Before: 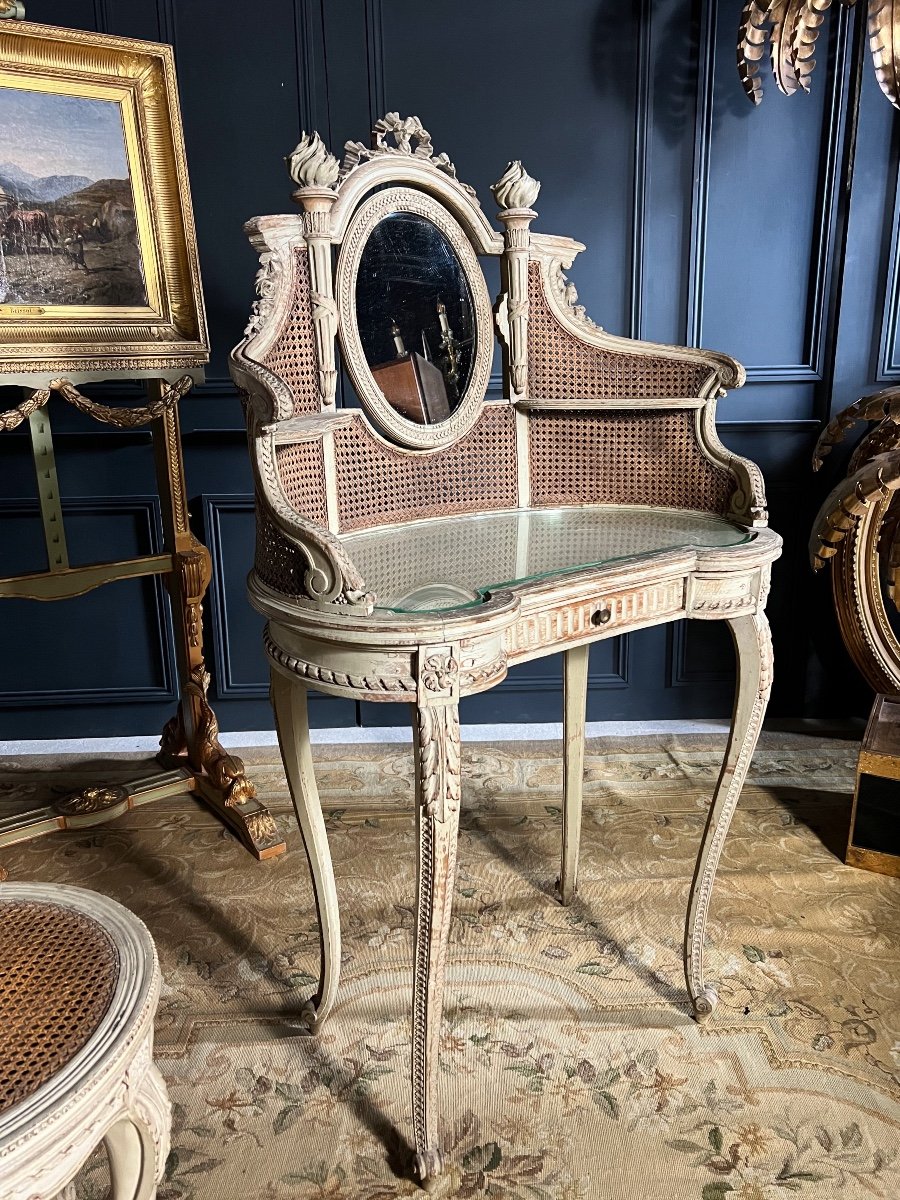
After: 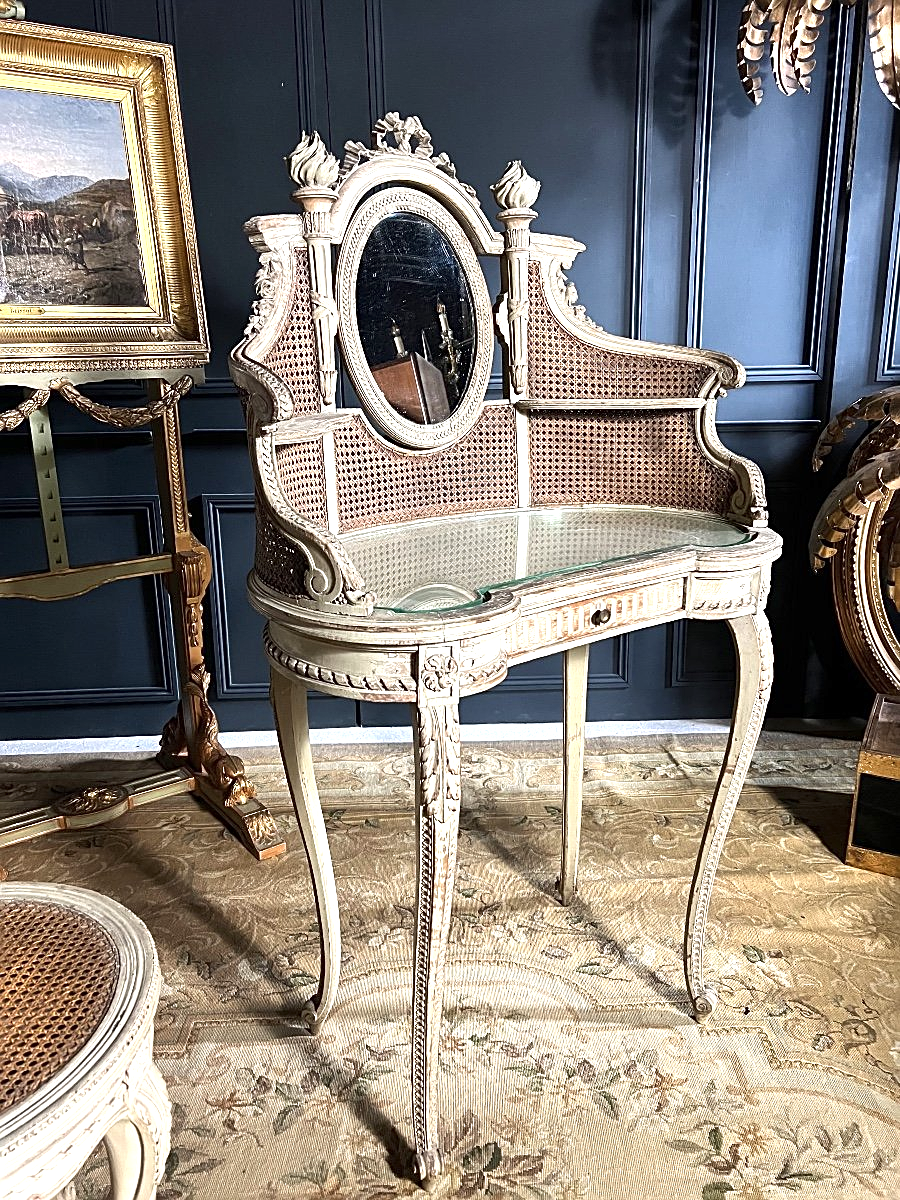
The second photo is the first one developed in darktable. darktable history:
contrast brightness saturation: saturation -0.098
sharpen: on, module defaults
exposure: exposure 0.664 EV, compensate highlight preservation false
